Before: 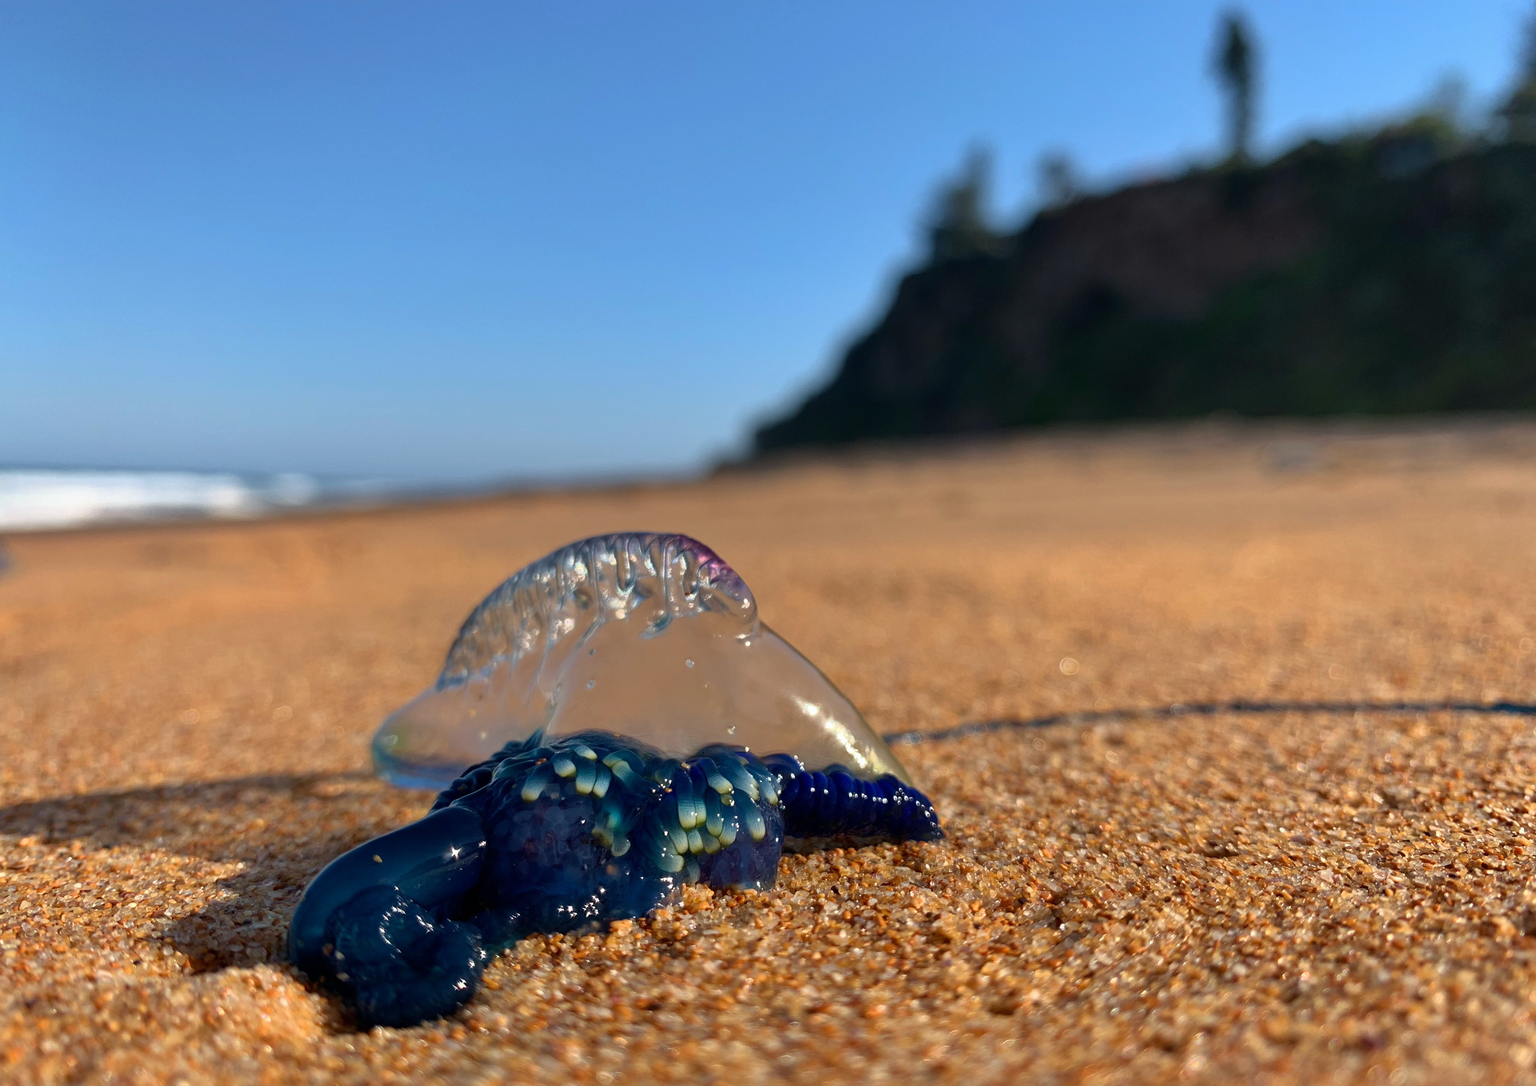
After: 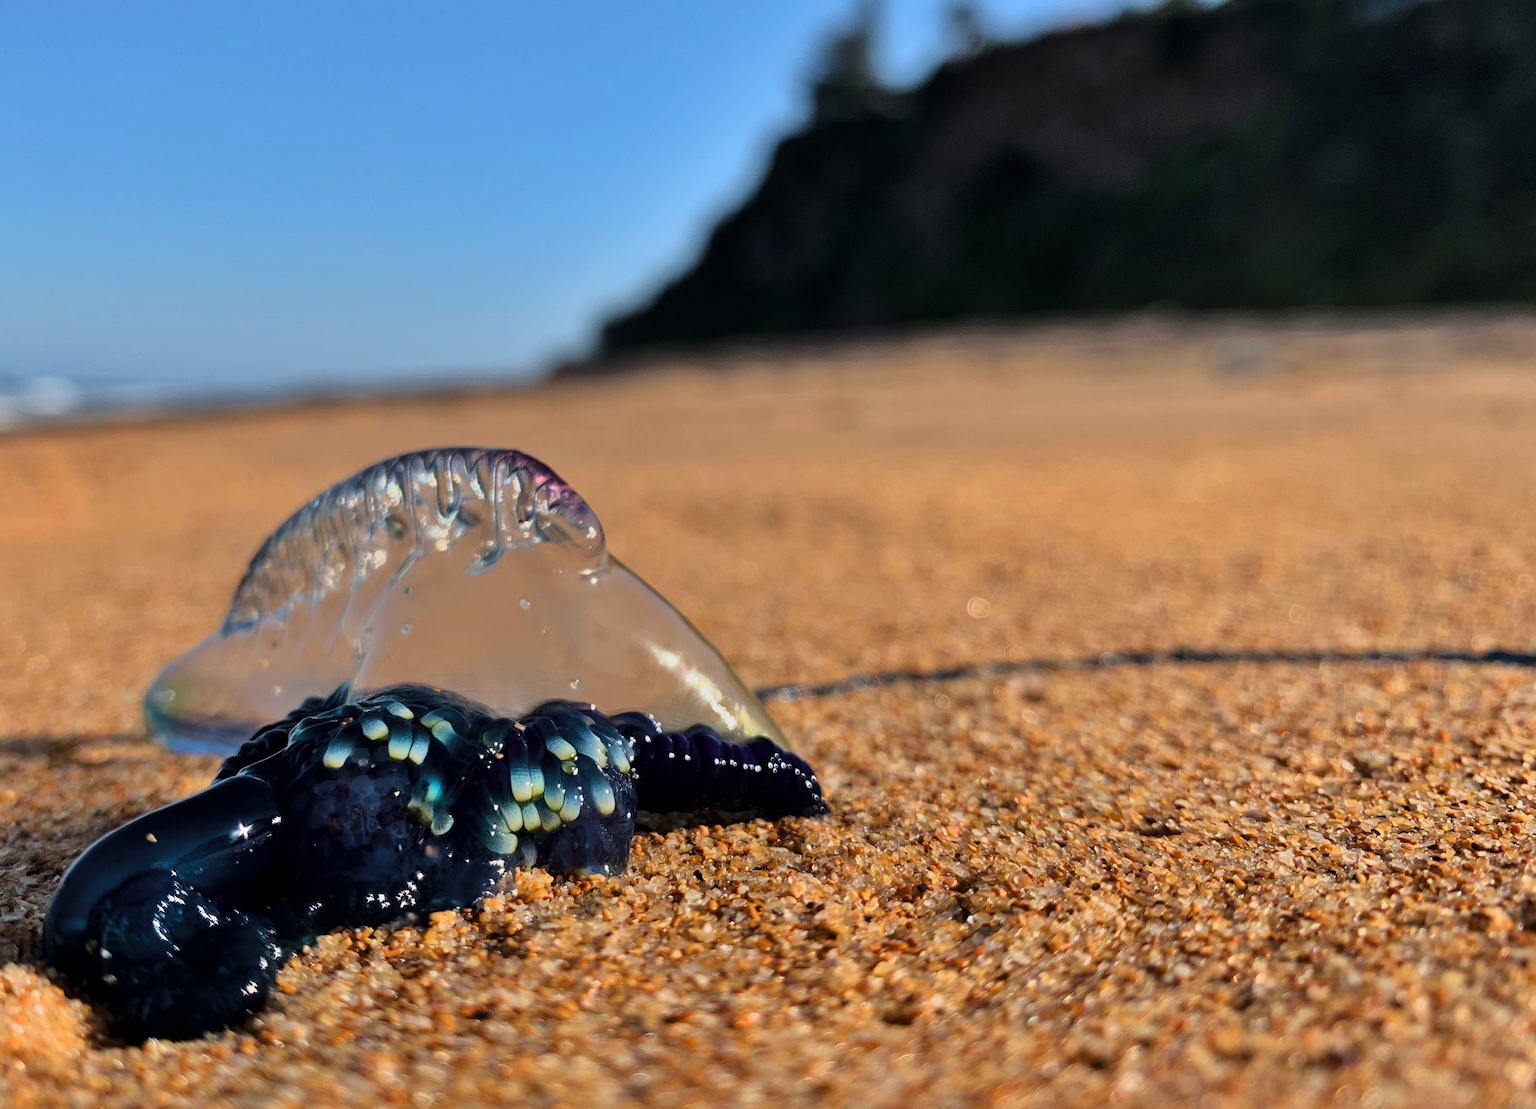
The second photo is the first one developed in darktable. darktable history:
tone curve: curves: ch0 [(0, 0) (0.049, 0.01) (0.154, 0.081) (0.491, 0.519) (0.748, 0.765) (1, 0.919)]; ch1 [(0, 0) (0.172, 0.123) (0.317, 0.272) (0.401, 0.422) (0.499, 0.497) (0.531, 0.54) (0.615, 0.603) (0.741, 0.783) (1, 1)]; ch2 [(0, 0) (0.411, 0.424) (0.483, 0.478) (0.544, 0.56) (0.686, 0.638) (1, 1)], color space Lab, linked channels, preserve colors none
crop: left 16.387%, top 14.592%
shadows and highlights: soften with gaussian
